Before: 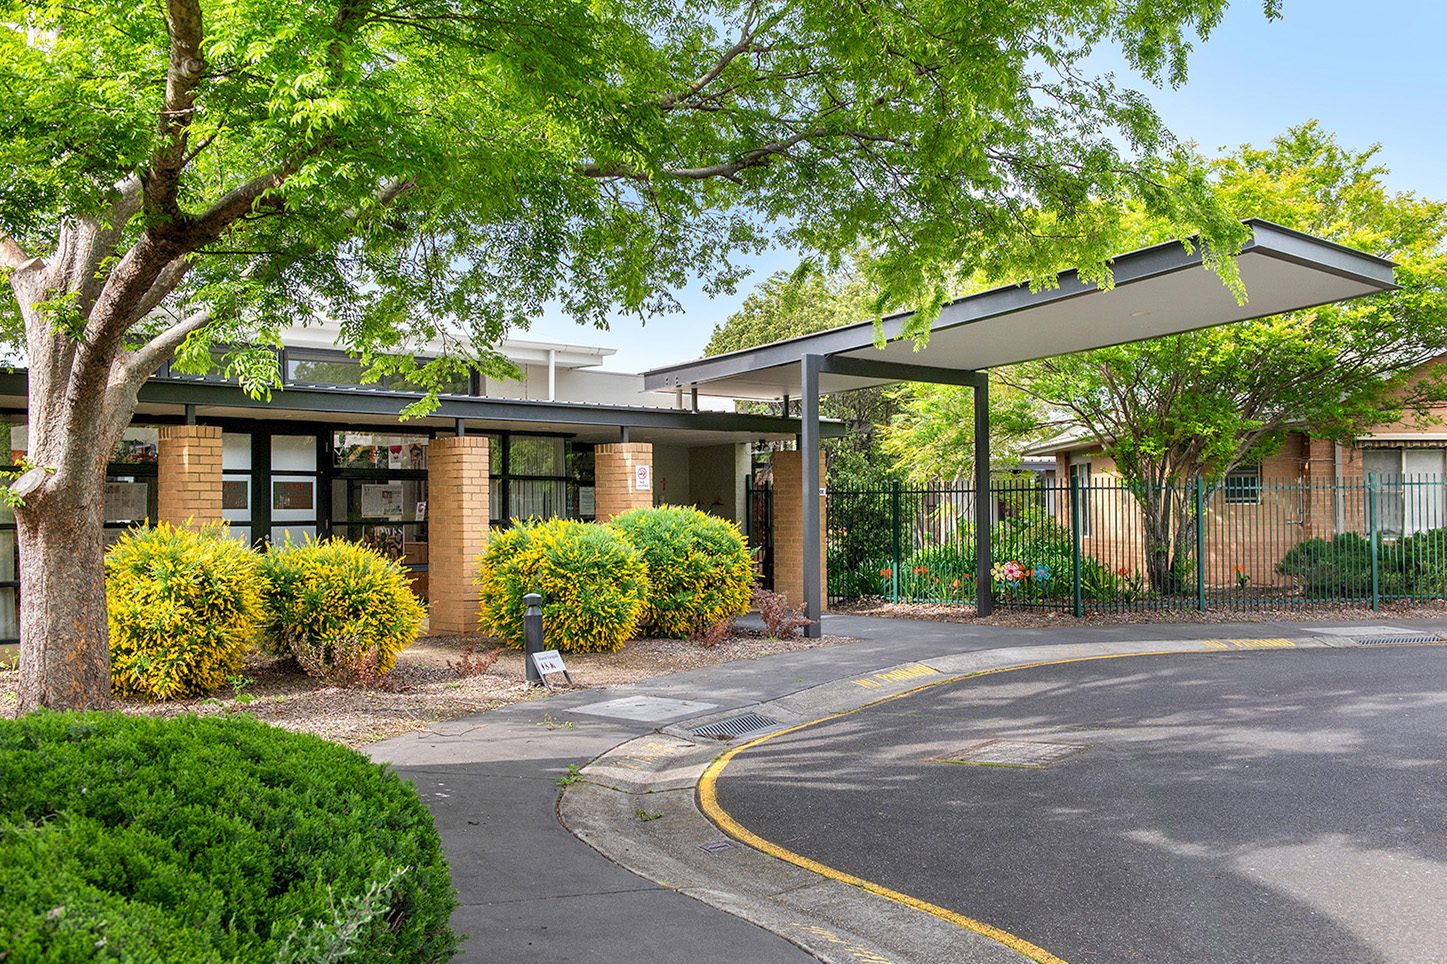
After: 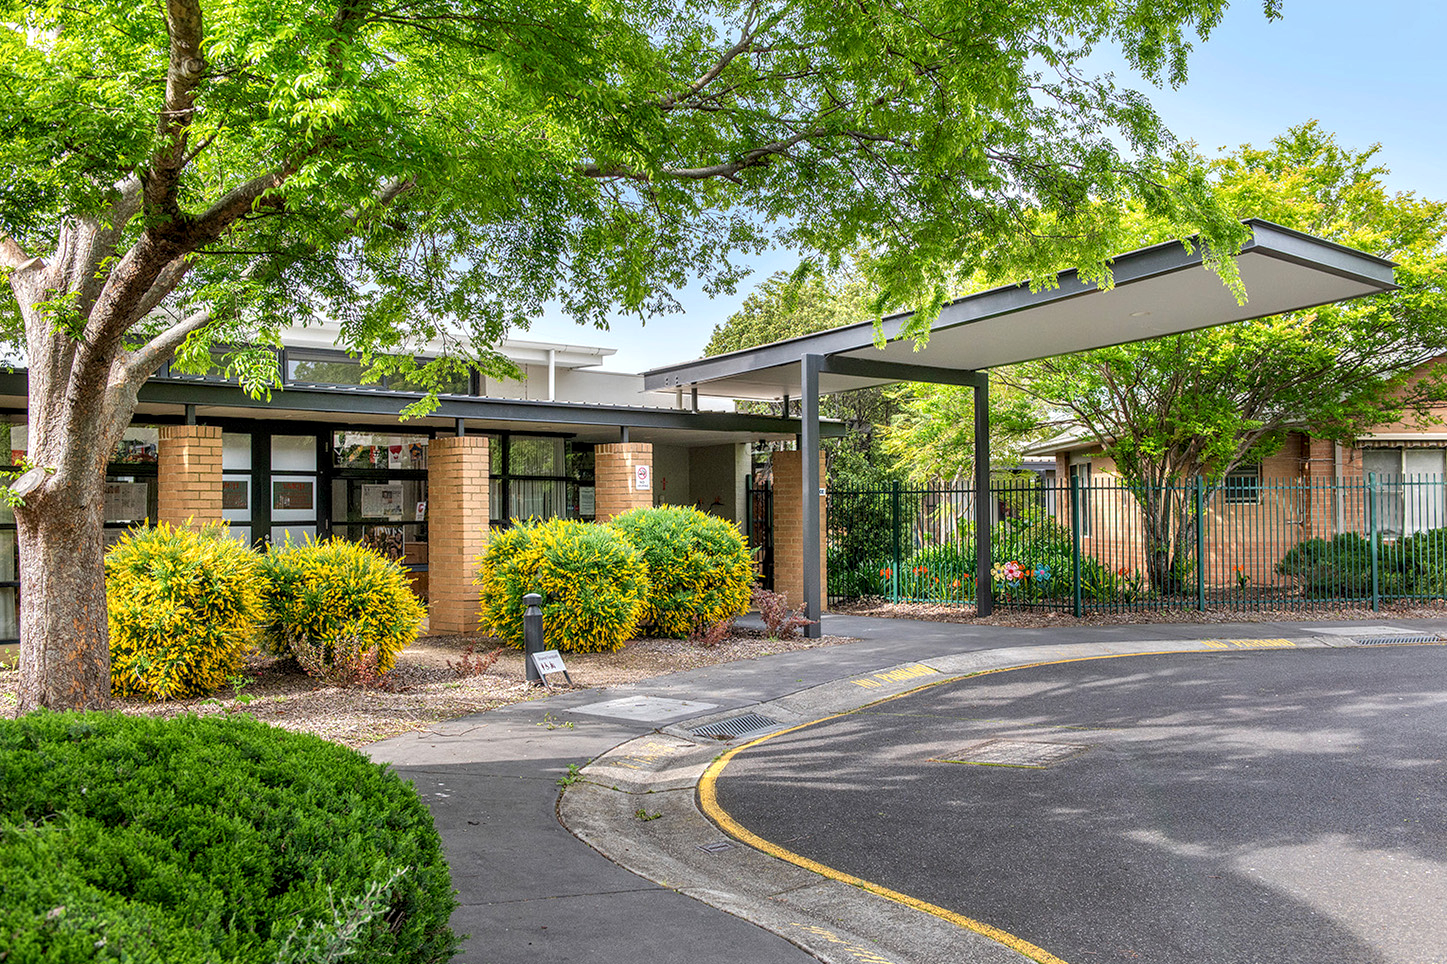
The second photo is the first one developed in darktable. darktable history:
tone equalizer: edges refinement/feathering 500, mask exposure compensation -1.57 EV, preserve details no
local contrast: on, module defaults
